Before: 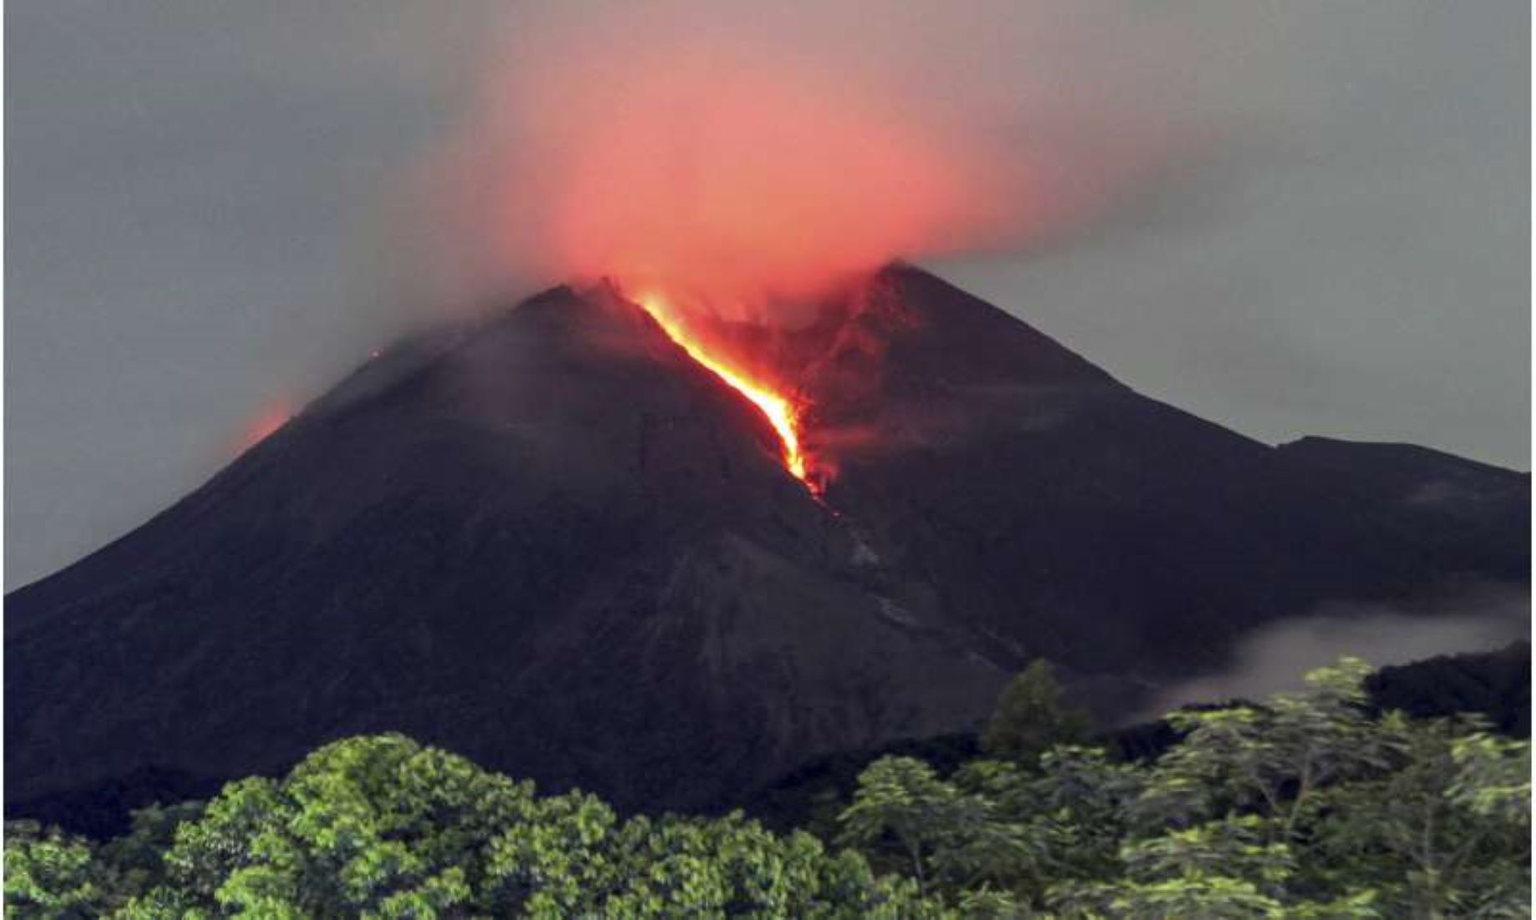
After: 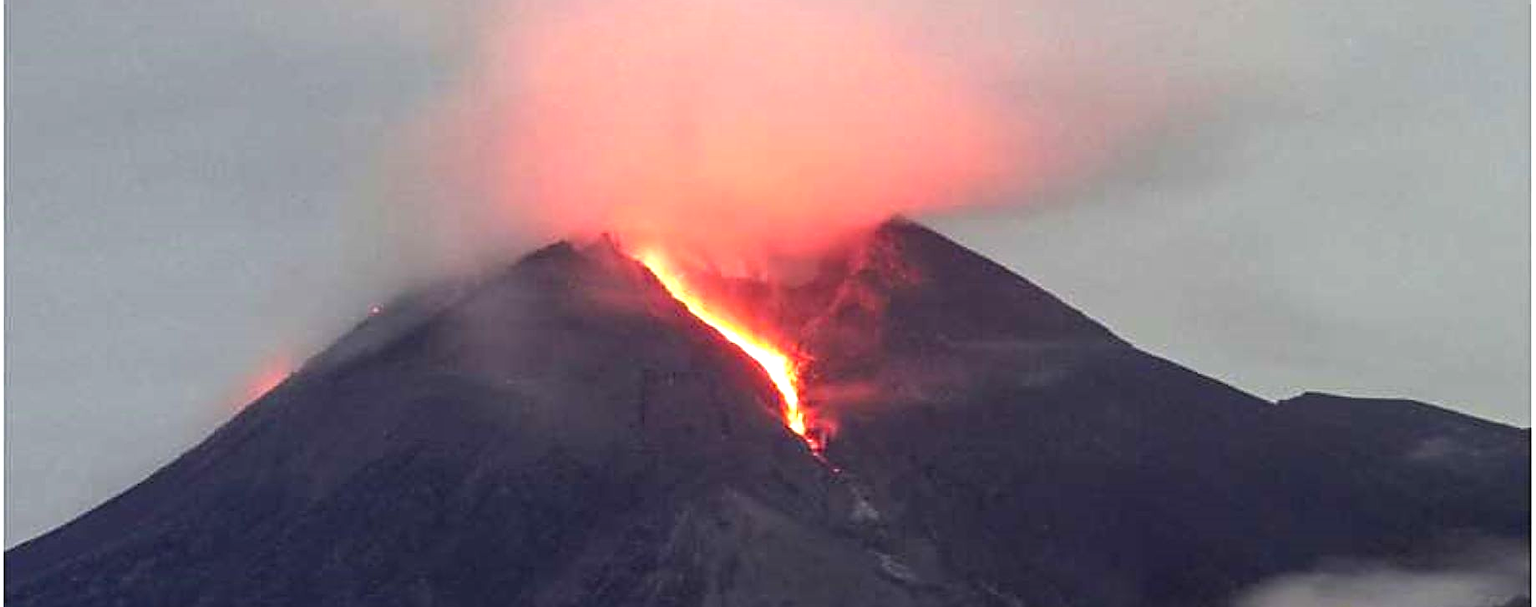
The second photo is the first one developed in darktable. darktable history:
exposure: exposure 0.914 EV, compensate highlight preservation false
crop and rotate: top 4.814%, bottom 29.175%
sharpen: amount 0.902
